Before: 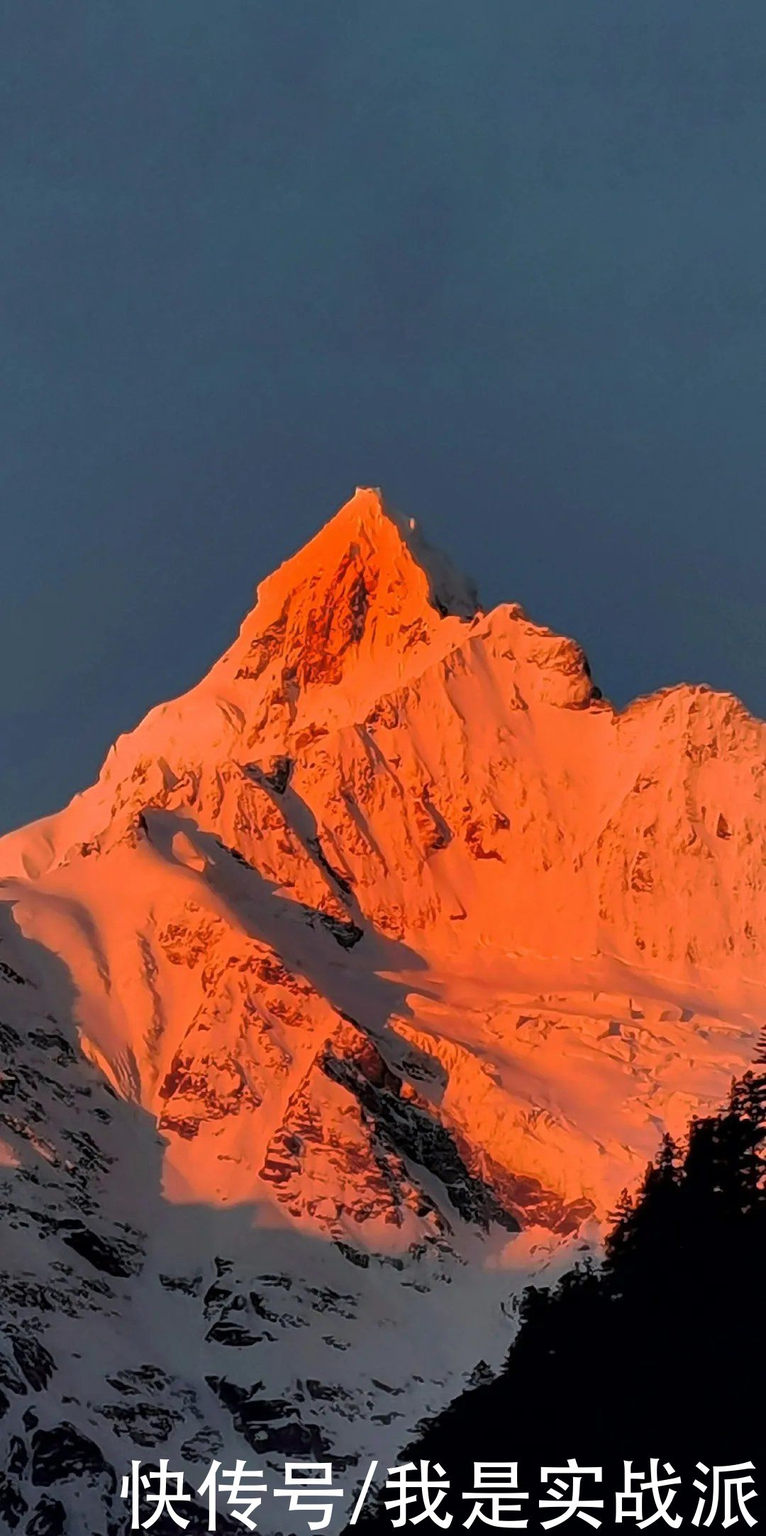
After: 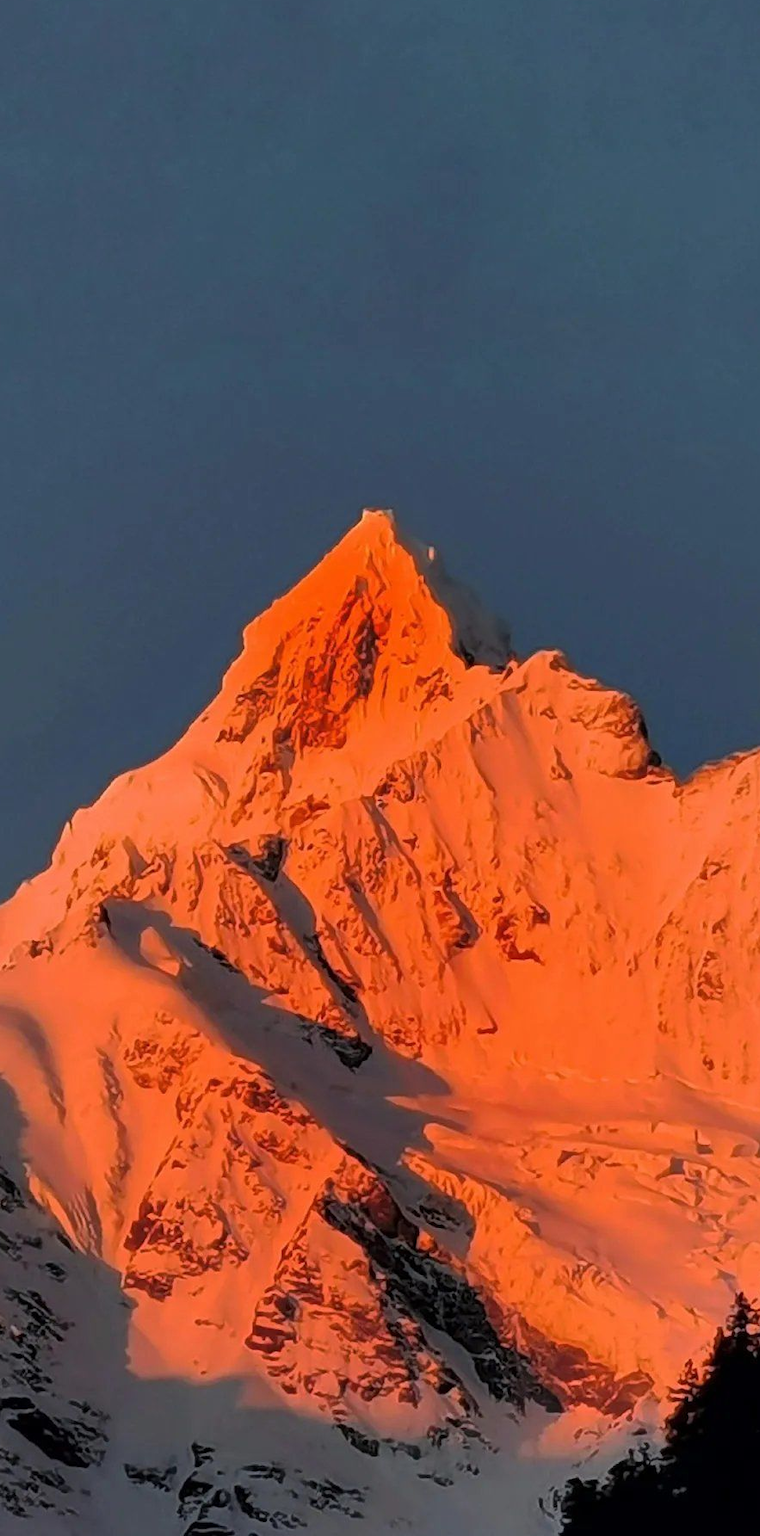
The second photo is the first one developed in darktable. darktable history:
crop and rotate: left 7.541%, top 4.391%, right 10.597%, bottom 13.141%
